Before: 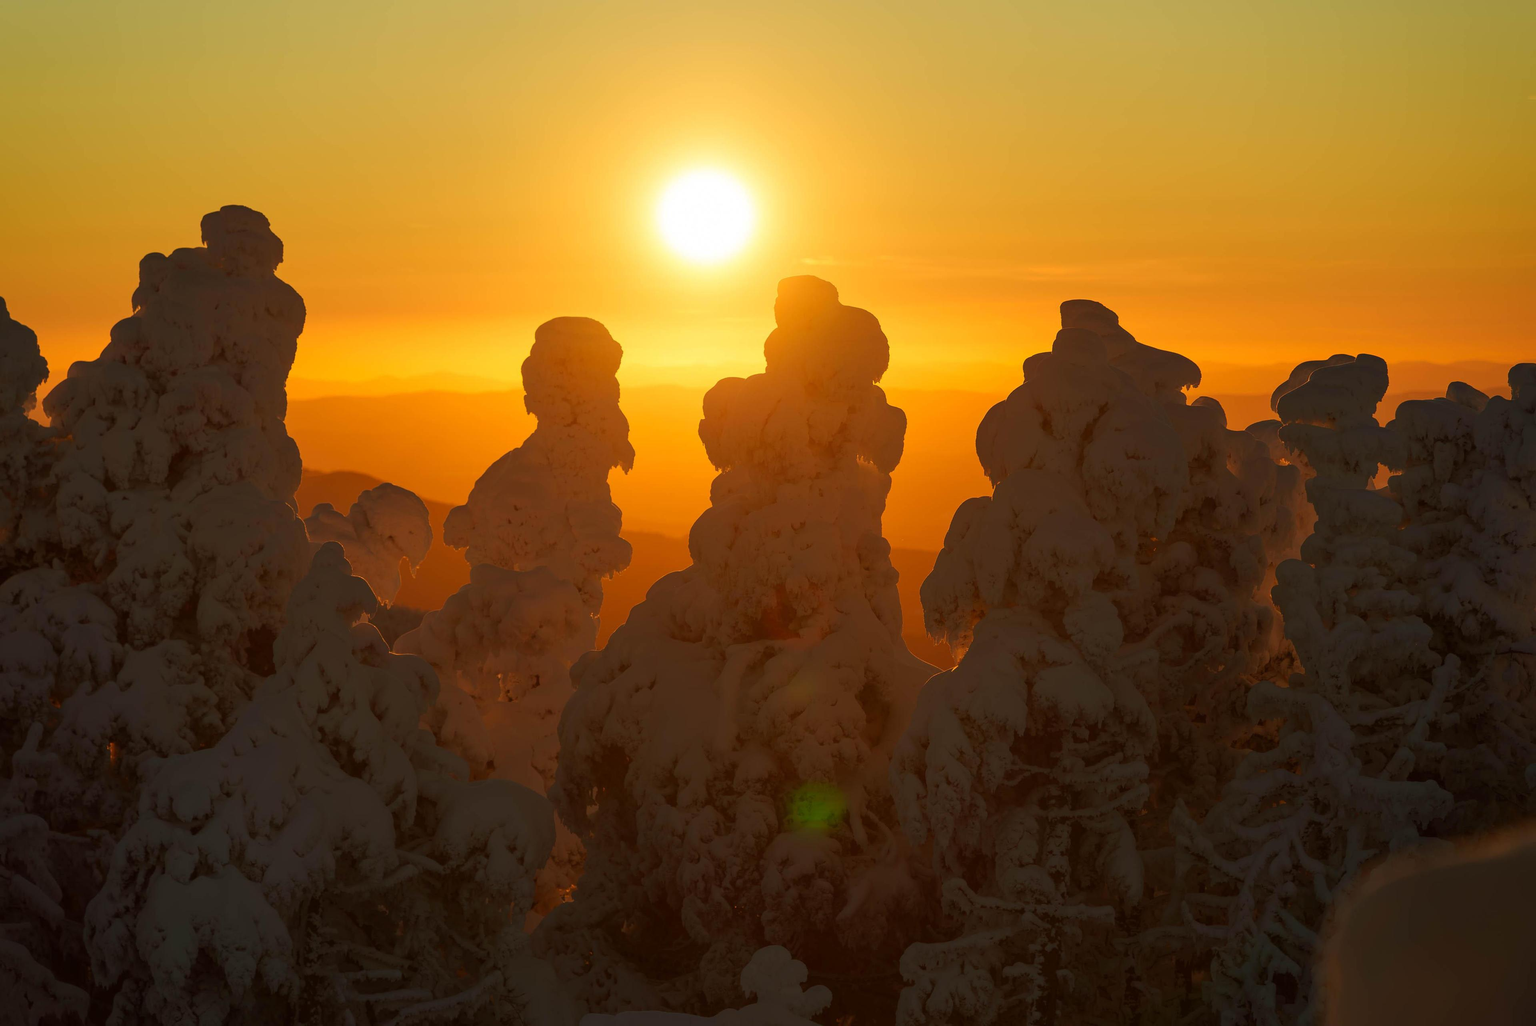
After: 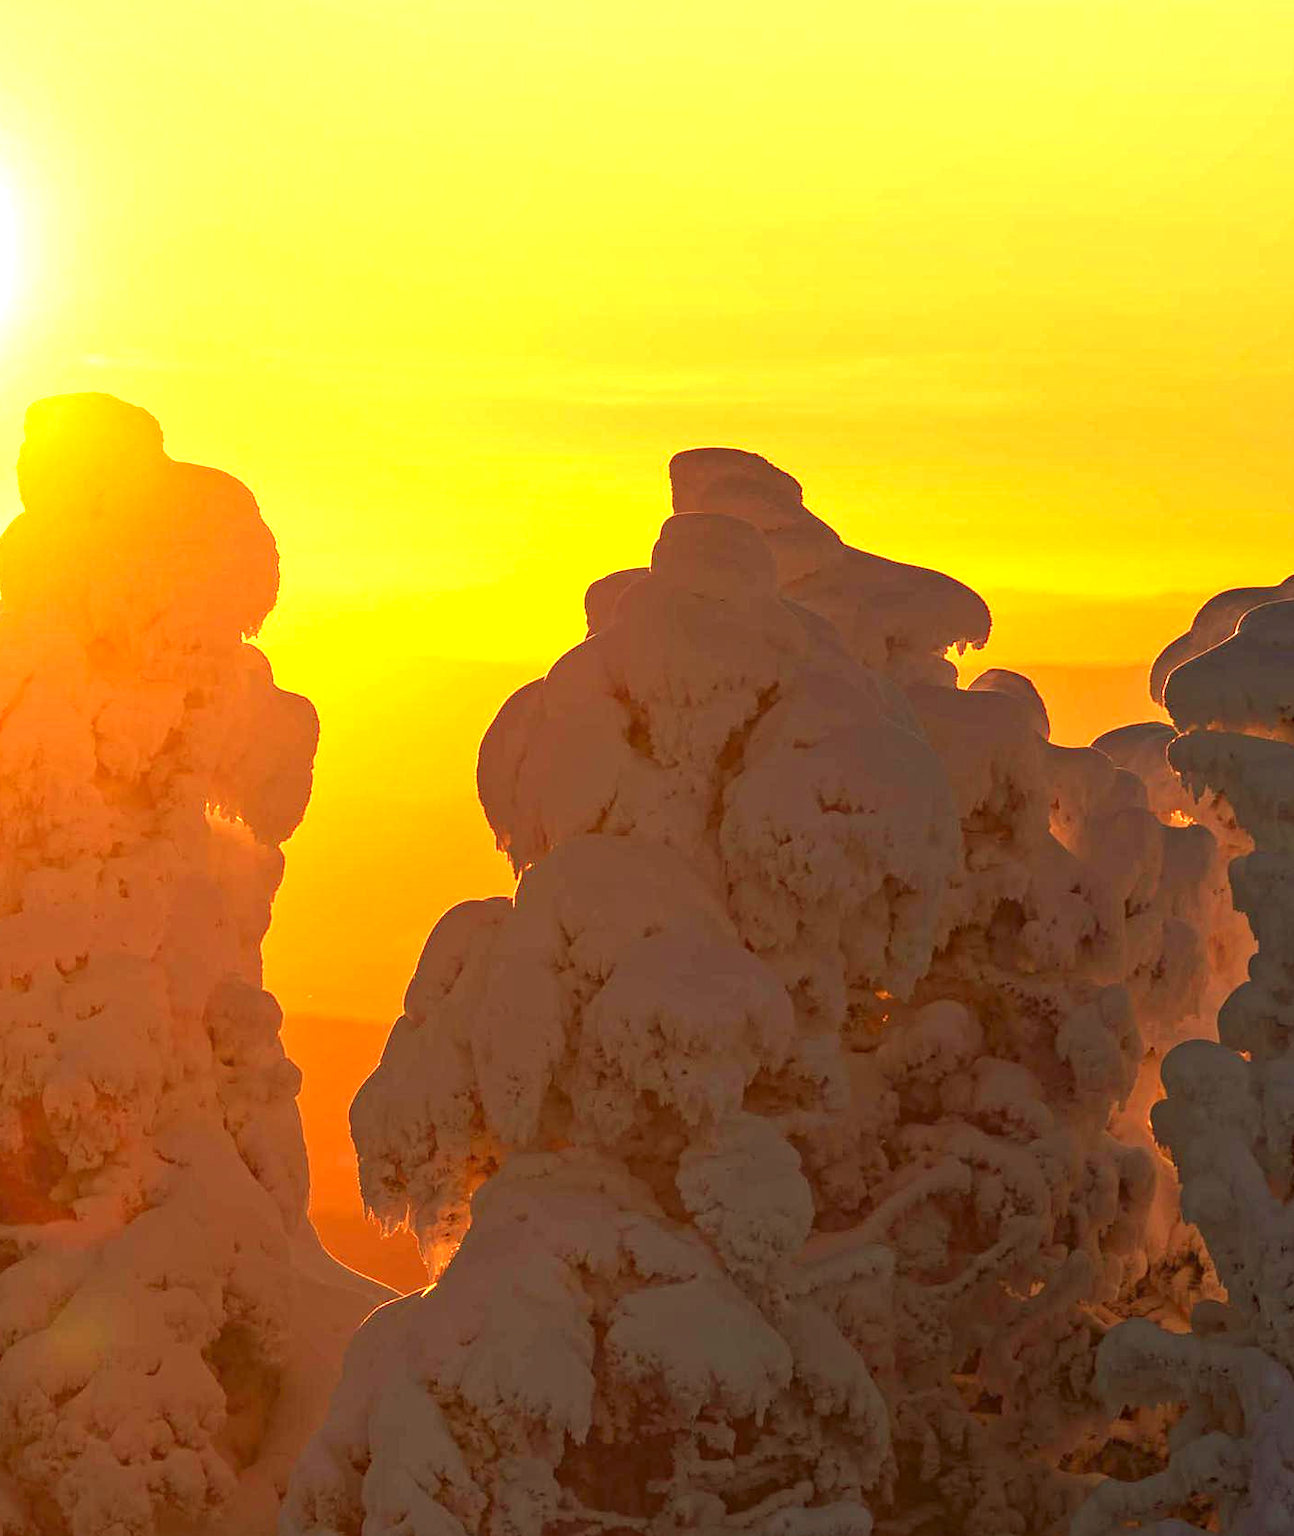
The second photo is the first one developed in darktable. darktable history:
exposure: black level correction 0, exposure 1.7 EV, compensate exposure bias true, compensate highlight preservation false
haze removal: compatibility mode true, adaptive false
crop and rotate: left 49.936%, top 10.094%, right 13.136%, bottom 24.256%
contrast equalizer: y [[0.5, 0.501, 0.532, 0.538, 0.54, 0.541], [0.5 ×6], [0.5 ×6], [0 ×6], [0 ×6]]
